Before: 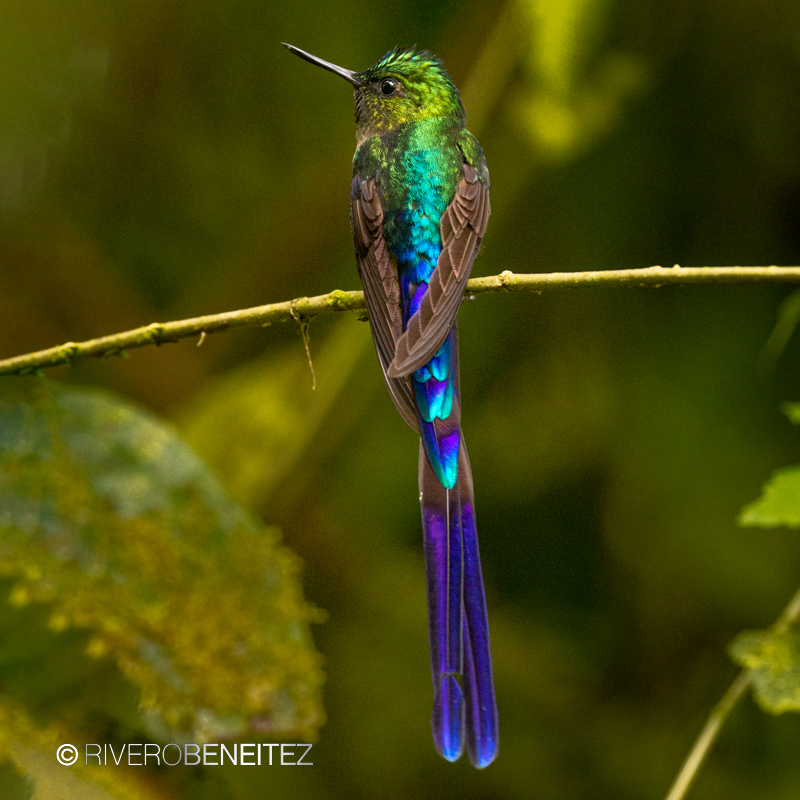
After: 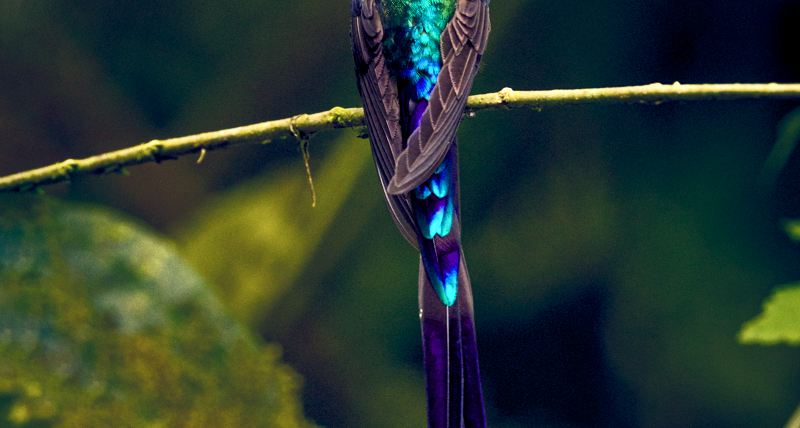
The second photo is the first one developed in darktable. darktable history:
contrast brightness saturation: contrast 0.11, saturation -0.17
crop and rotate: top 23.043%, bottom 23.437%
white balance: emerald 1
color balance rgb: shadows lift › luminance -41.13%, shadows lift › chroma 14.13%, shadows lift › hue 260°, power › luminance -3.76%, power › chroma 0.56%, power › hue 40.37°, highlights gain › luminance 16.81%, highlights gain › chroma 2.94%, highlights gain › hue 260°, global offset › luminance -0.29%, global offset › chroma 0.31%, global offset › hue 260°, perceptual saturation grading › global saturation 20%, perceptual saturation grading › highlights -13.92%, perceptual saturation grading › shadows 50%
